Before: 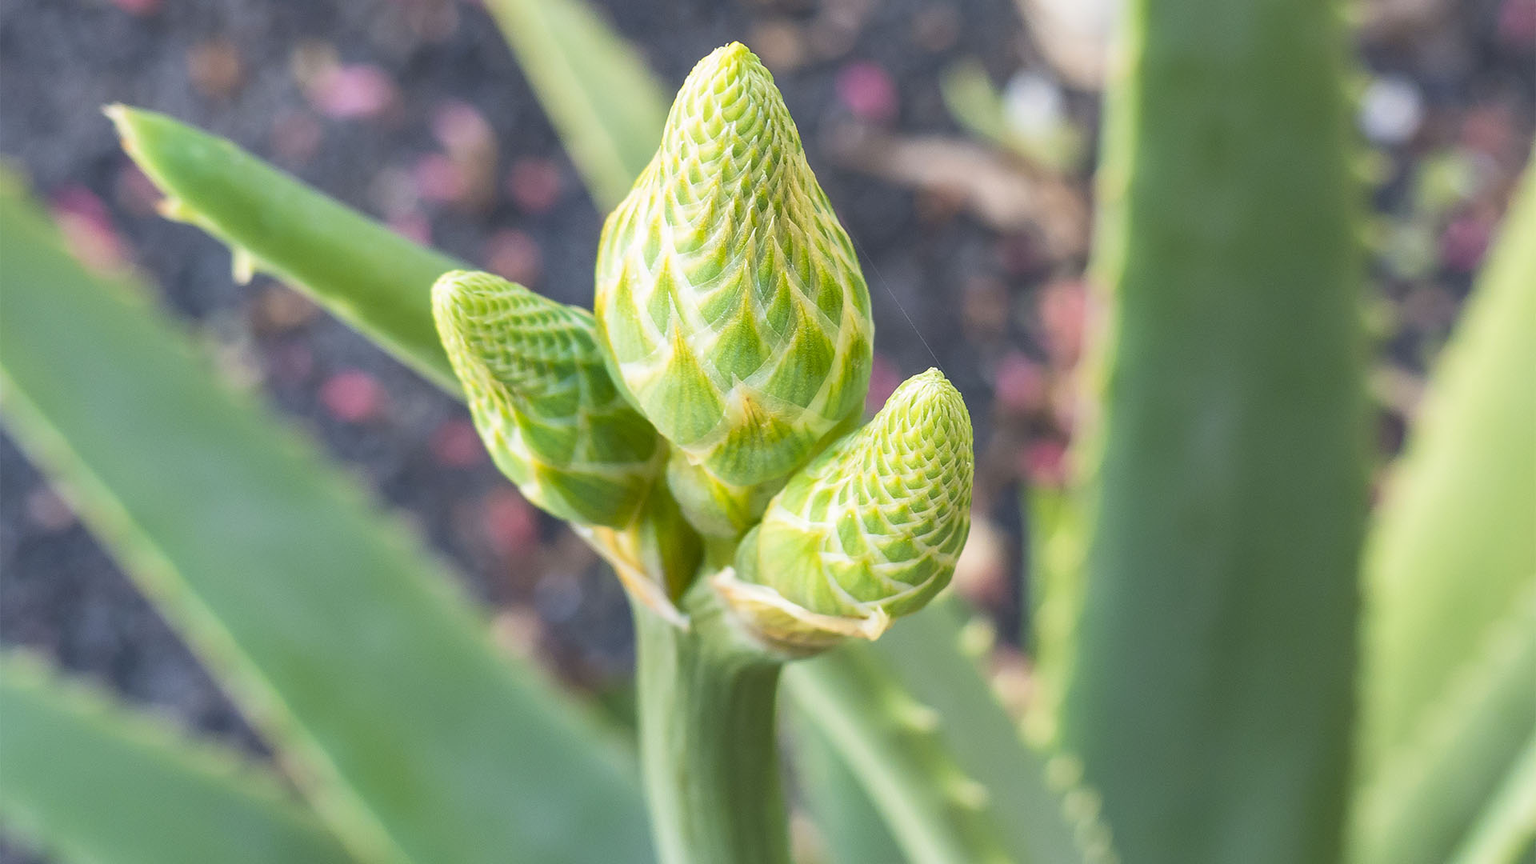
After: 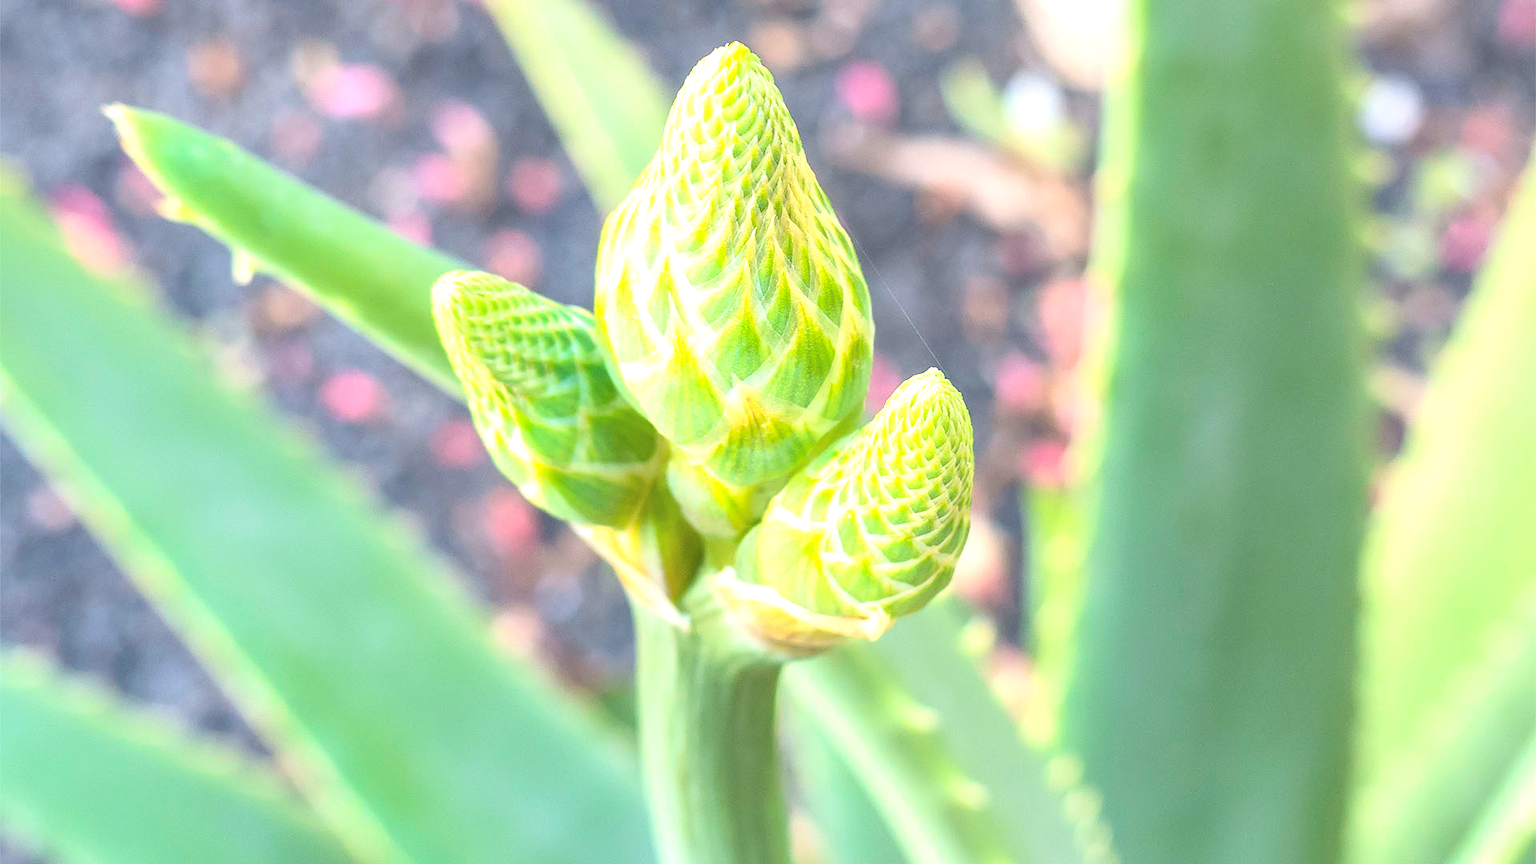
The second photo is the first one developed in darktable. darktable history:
exposure: exposure 0.756 EV, compensate exposure bias true, compensate highlight preservation false
contrast brightness saturation: contrast 0.138, brightness 0.225
